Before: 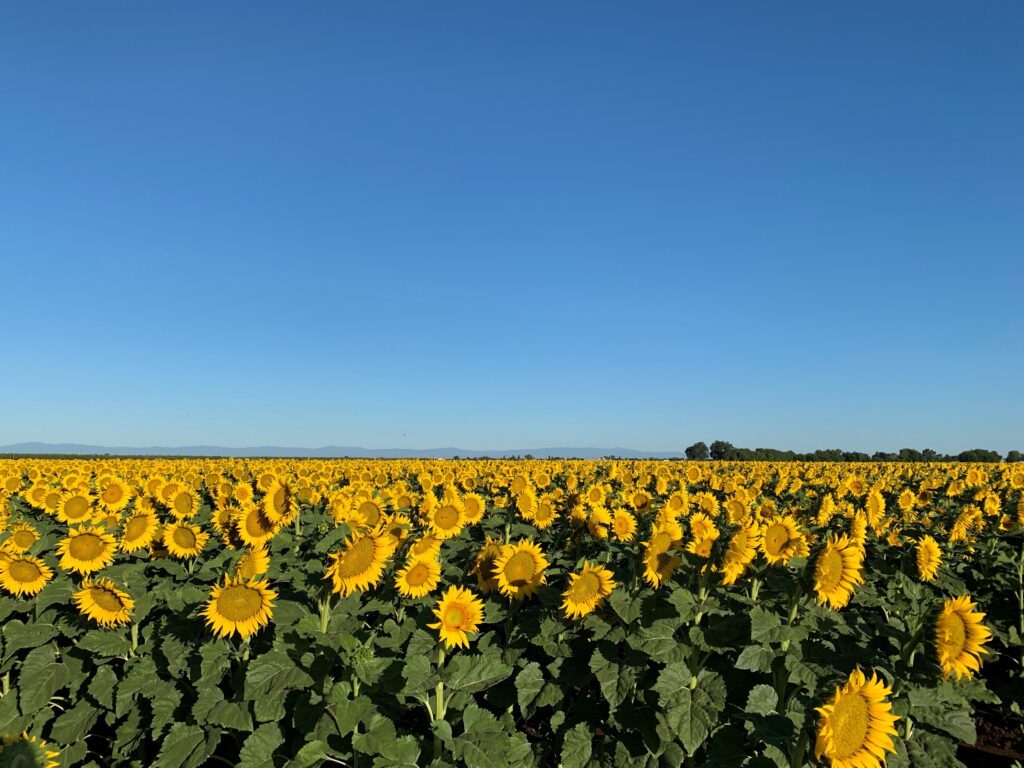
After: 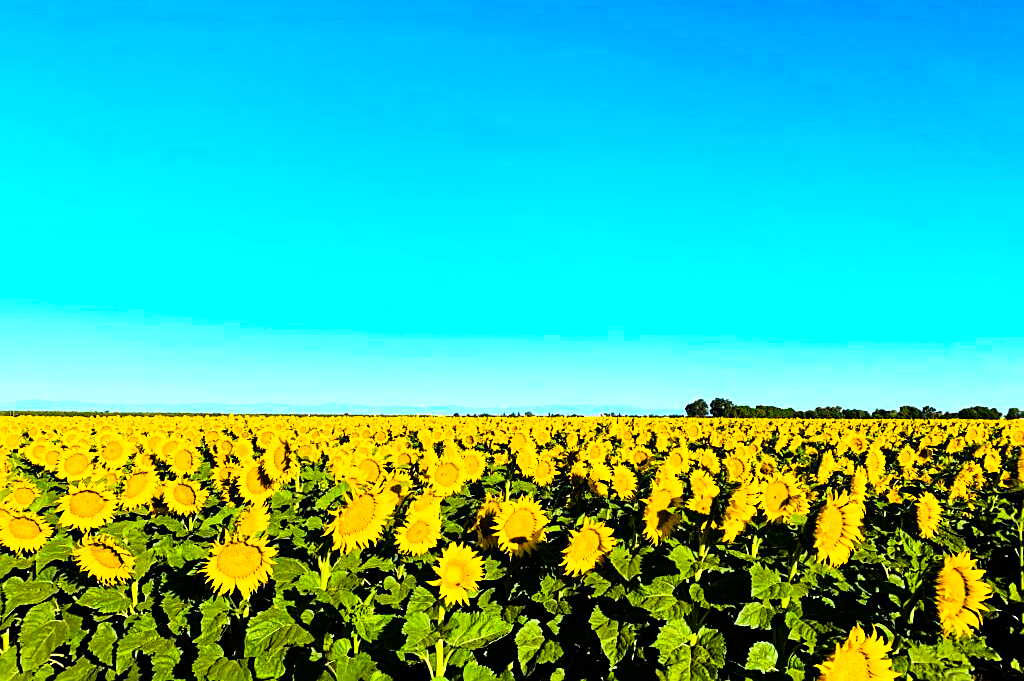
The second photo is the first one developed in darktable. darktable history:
crop and rotate: top 5.609%, bottom 5.609%
color balance rgb: linear chroma grading › shadows 10%, linear chroma grading › highlights 10%, linear chroma grading › global chroma 15%, linear chroma grading › mid-tones 15%, perceptual saturation grading › global saturation 40%, perceptual saturation grading › highlights -25%, perceptual saturation grading › mid-tones 35%, perceptual saturation grading › shadows 35%, perceptual brilliance grading › global brilliance 11.29%, global vibrance 11.29%
rgb curve: curves: ch0 [(0, 0) (0.21, 0.15) (0.24, 0.21) (0.5, 0.75) (0.75, 0.96) (0.89, 0.99) (1, 1)]; ch1 [(0, 0.02) (0.21, 0.13) (0.25, 0.2) (0.5, 0.67) (0.75, 0.9) (0.89, 0.97) (1, 1)]; ch2 [(0, 0.02) (0.21, 0.13) (0.25, 0.2) (0.5, 0.67) (0.75, 0.9) (0.89, 0.97) (1, 1)], compensate middle gray true
sharpen: on, module defaults
